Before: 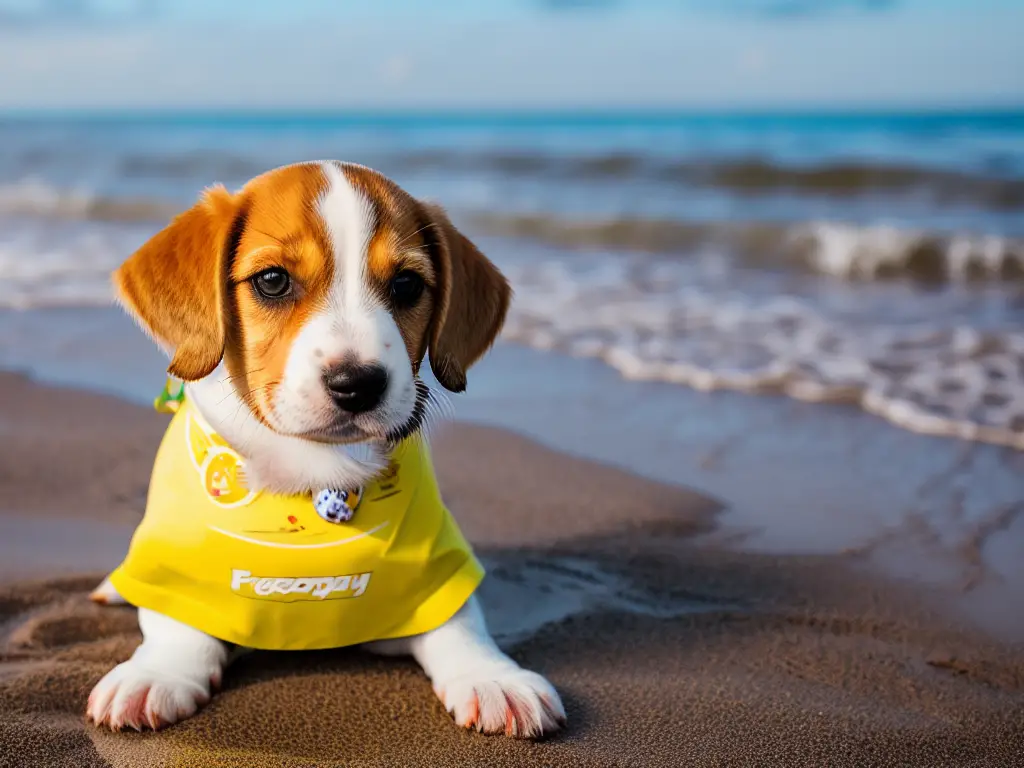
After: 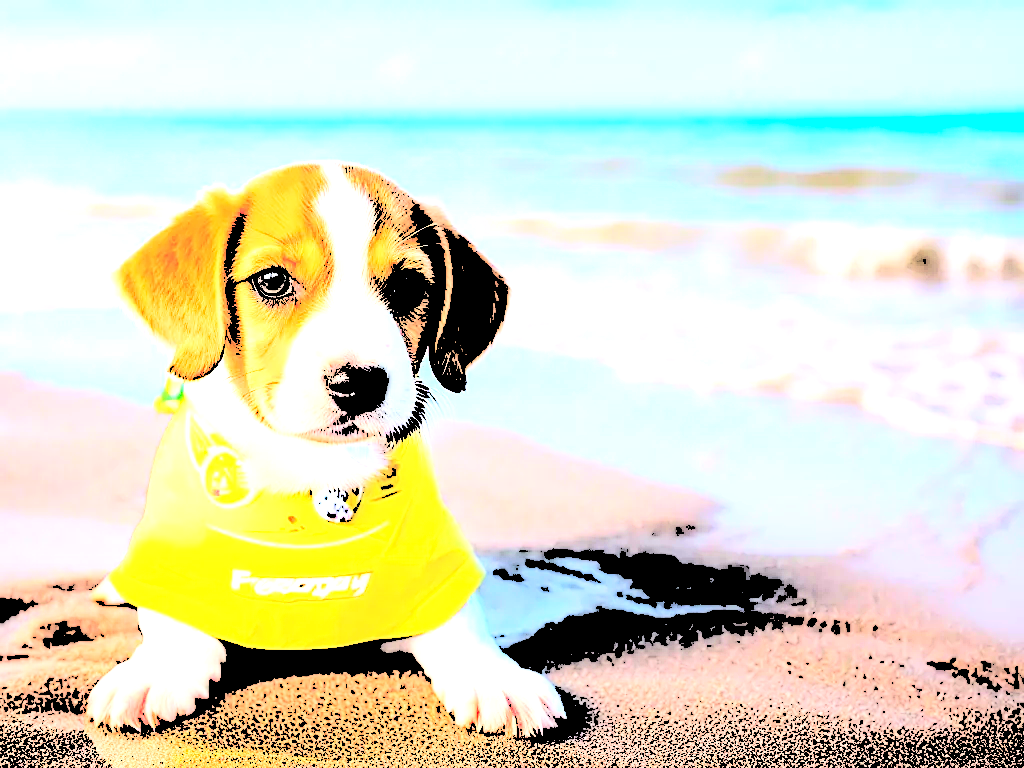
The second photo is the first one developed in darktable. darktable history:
sharpen: on, module defaults
levels: levels [0.246, 0.246, 0.506]
exposure: black level correction -0.014, exposure -0.193 EV, compensate highlight preservation false
